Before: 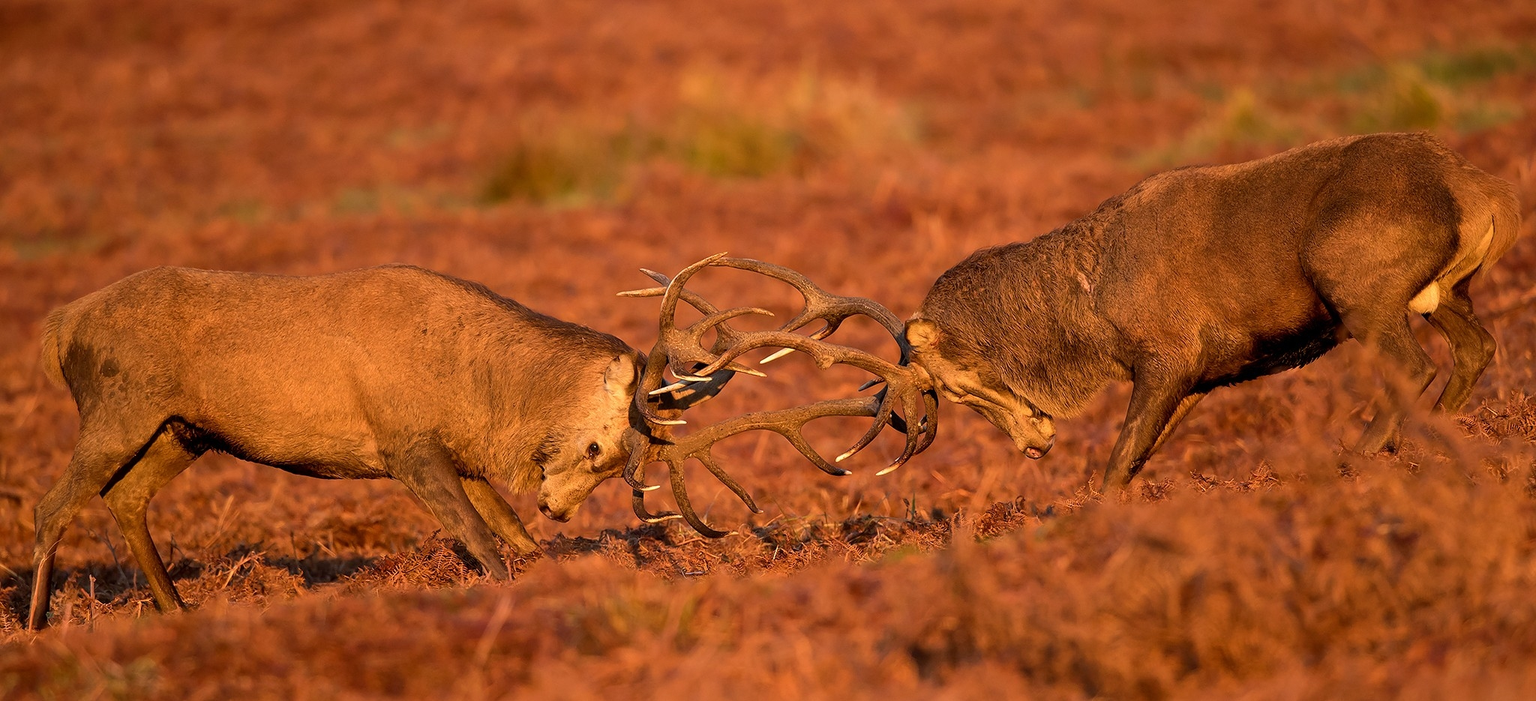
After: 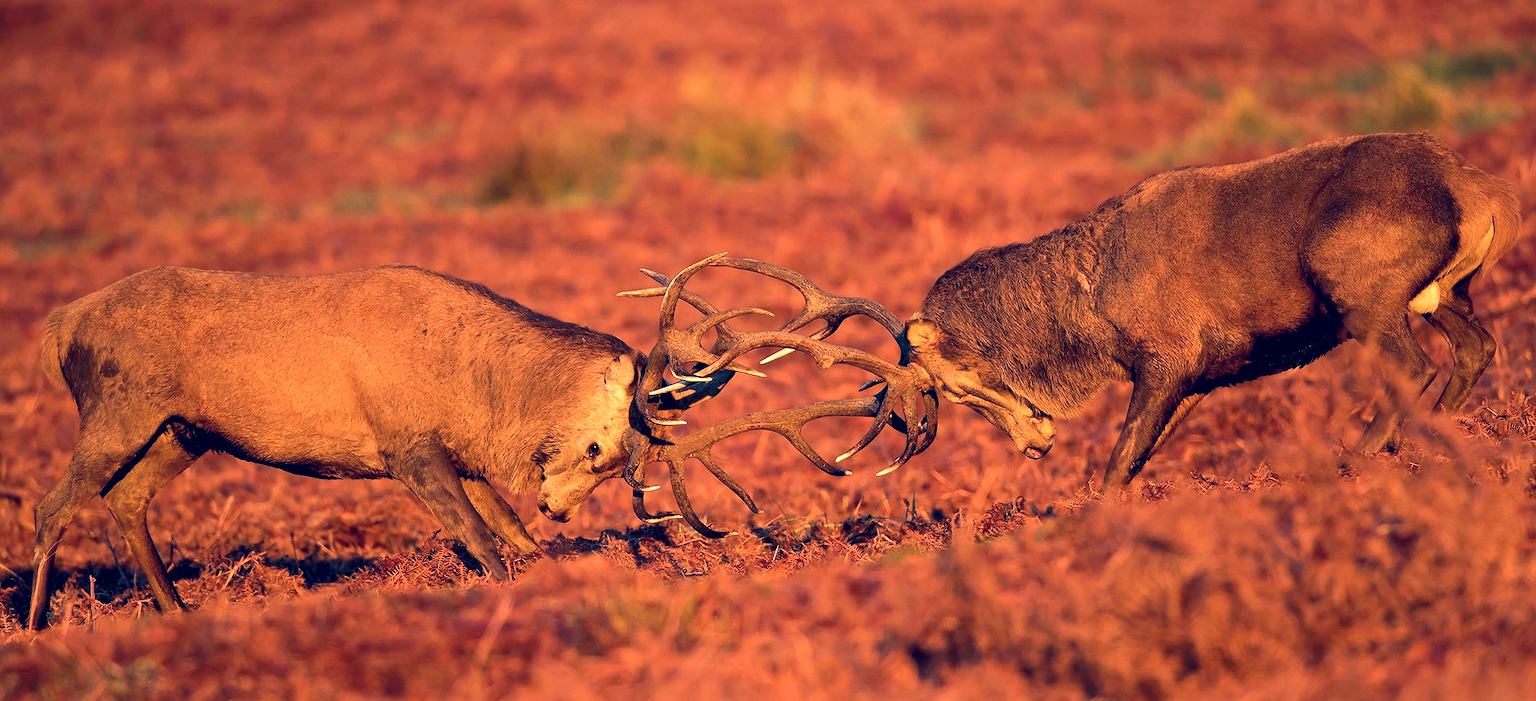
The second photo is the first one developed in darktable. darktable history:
tone curve: preserve colors none
color look up table: target L [92.2, 82.98, 67.16, 46.47, 200, 100, 95.94, 89.07, 79.45, 77.46, 68.4, 59.35, 60.78, 53.22, 35.38, 63.11, 61.46, 41.53, 35.47, 26, 80.01, 80.15, 58.43, 52.65, 0 ×25], target a [3.197, -20.85, -50.73, -25.6, 0, 0, -0.099, -1.524, 19.01, 27.96, 44.07, -8.236, 67.13, 70.91, 15.09, 1.154, 66.2, 1.974, -6.857, 21.77, -40.56, 0.522, -31.04, -16.85, 0 ×25], target b [10.9, 54.68, 28.69, 11.75, 0, 0, 6.493, 59.65, 67.4, 26.28, 58.09, 1.689, 18.36, 26.64, -2.379, -13.12, -1.867, -45.51, -15.1, -38.18, 9.657, 13.51, -17.46, -20.48, 0 ×25], num patches 24
